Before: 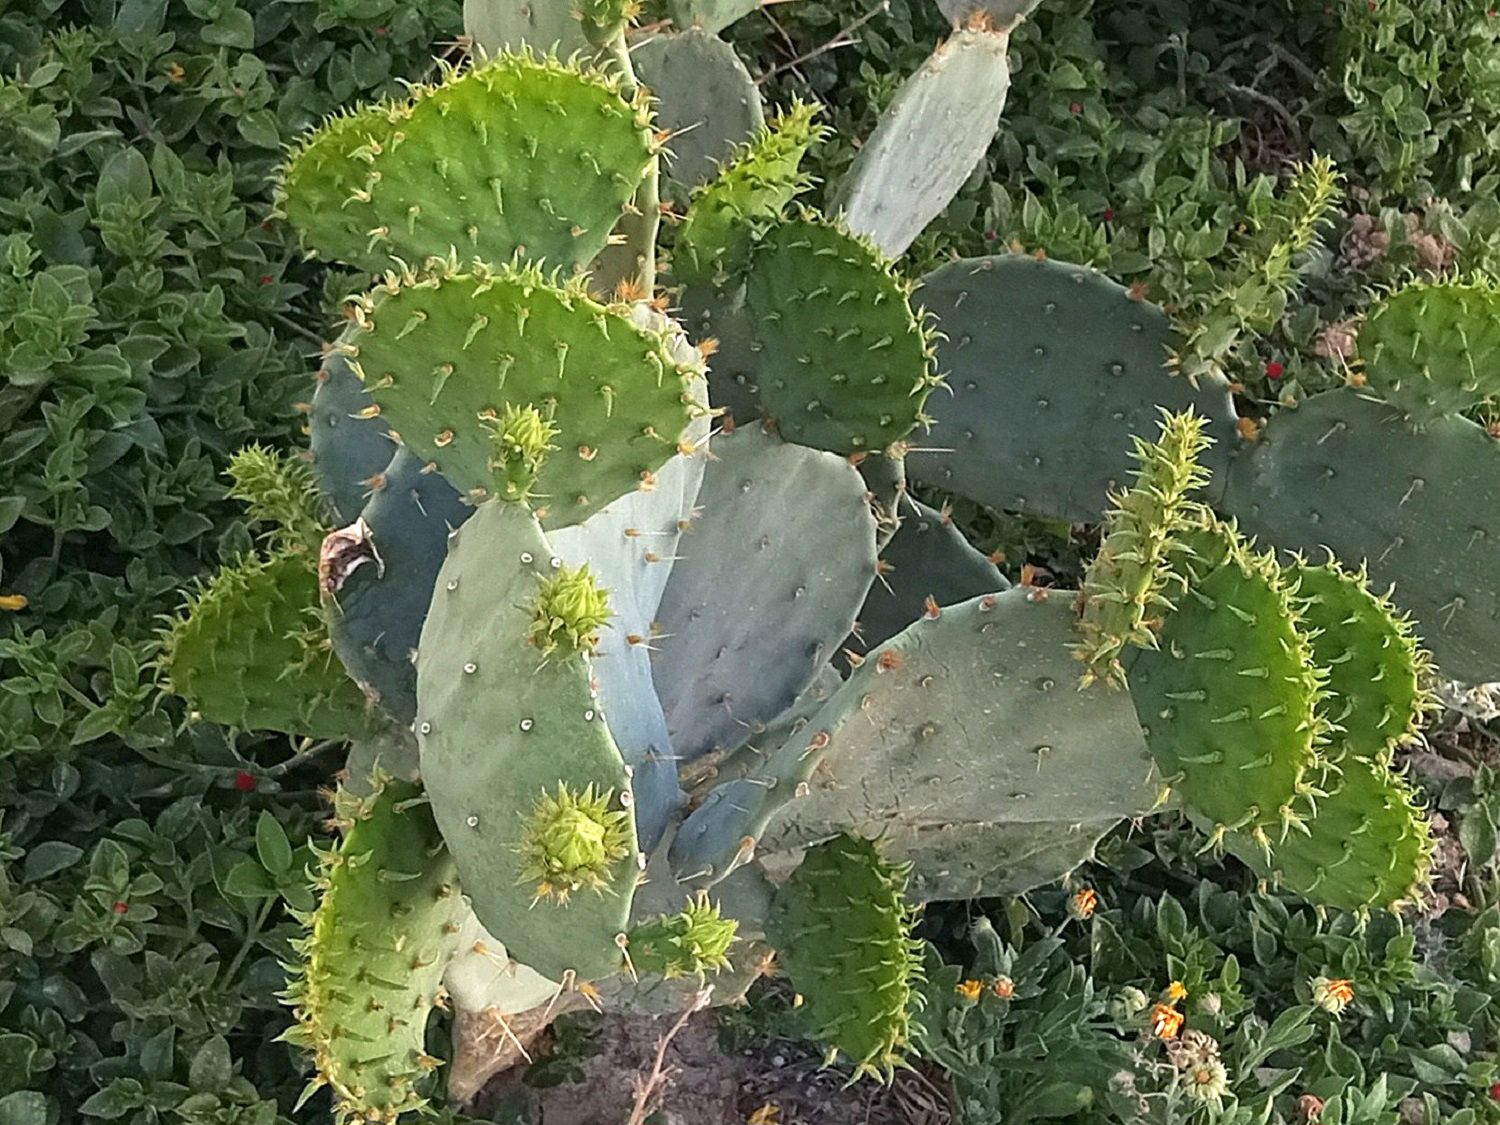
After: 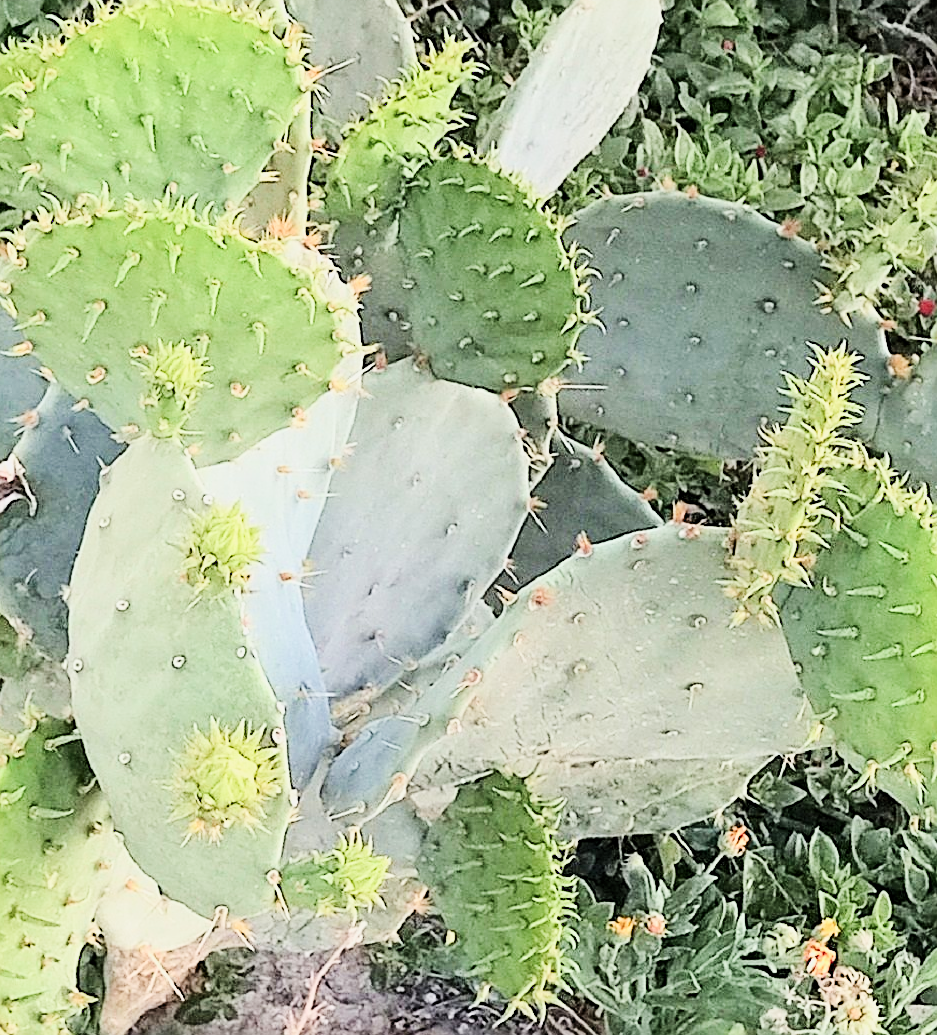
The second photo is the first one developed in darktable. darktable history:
filmic rgb: black relative exposure -7.96 EV, white relative exposure 8.02 EV, threshold 5.94 EV, target black luminance 0%, hardness 2.48, latitude 76.13%, contrast 0.547, shadows ↔ highlights balance 0.011%, enable highlight reconstruction true
sharpen: on, module defaults
tone curve: curves: ch0 [(0, 0) (0.004, 0) (0.133, 0.076) (0.325, 0.362) (0.879, 0.885) (1, 1)]
exposure: black level correction 0, exposure 0.695 EV, compensate highlight preservation false
crop and rotate: left 23.206%, top 5.642%, right 14.318%, bottom 2.306%
contrast brightness saturation: contrast 0.608, brightness 0.333, saturation 0.139
